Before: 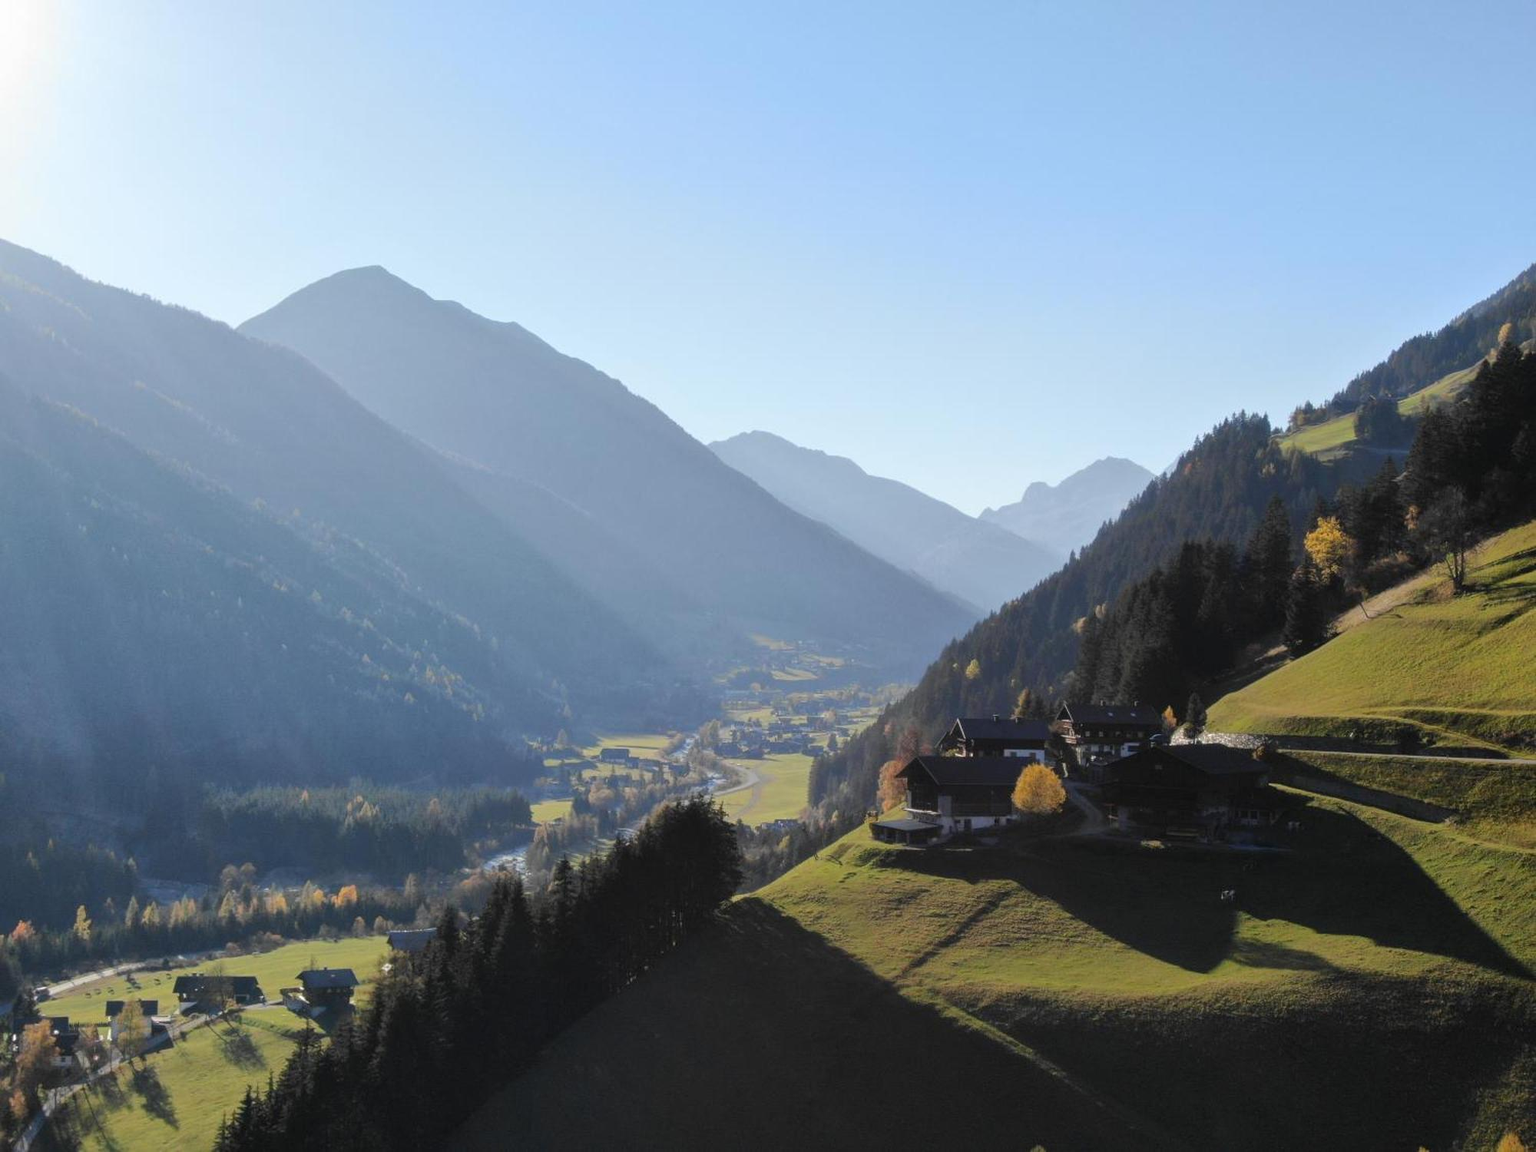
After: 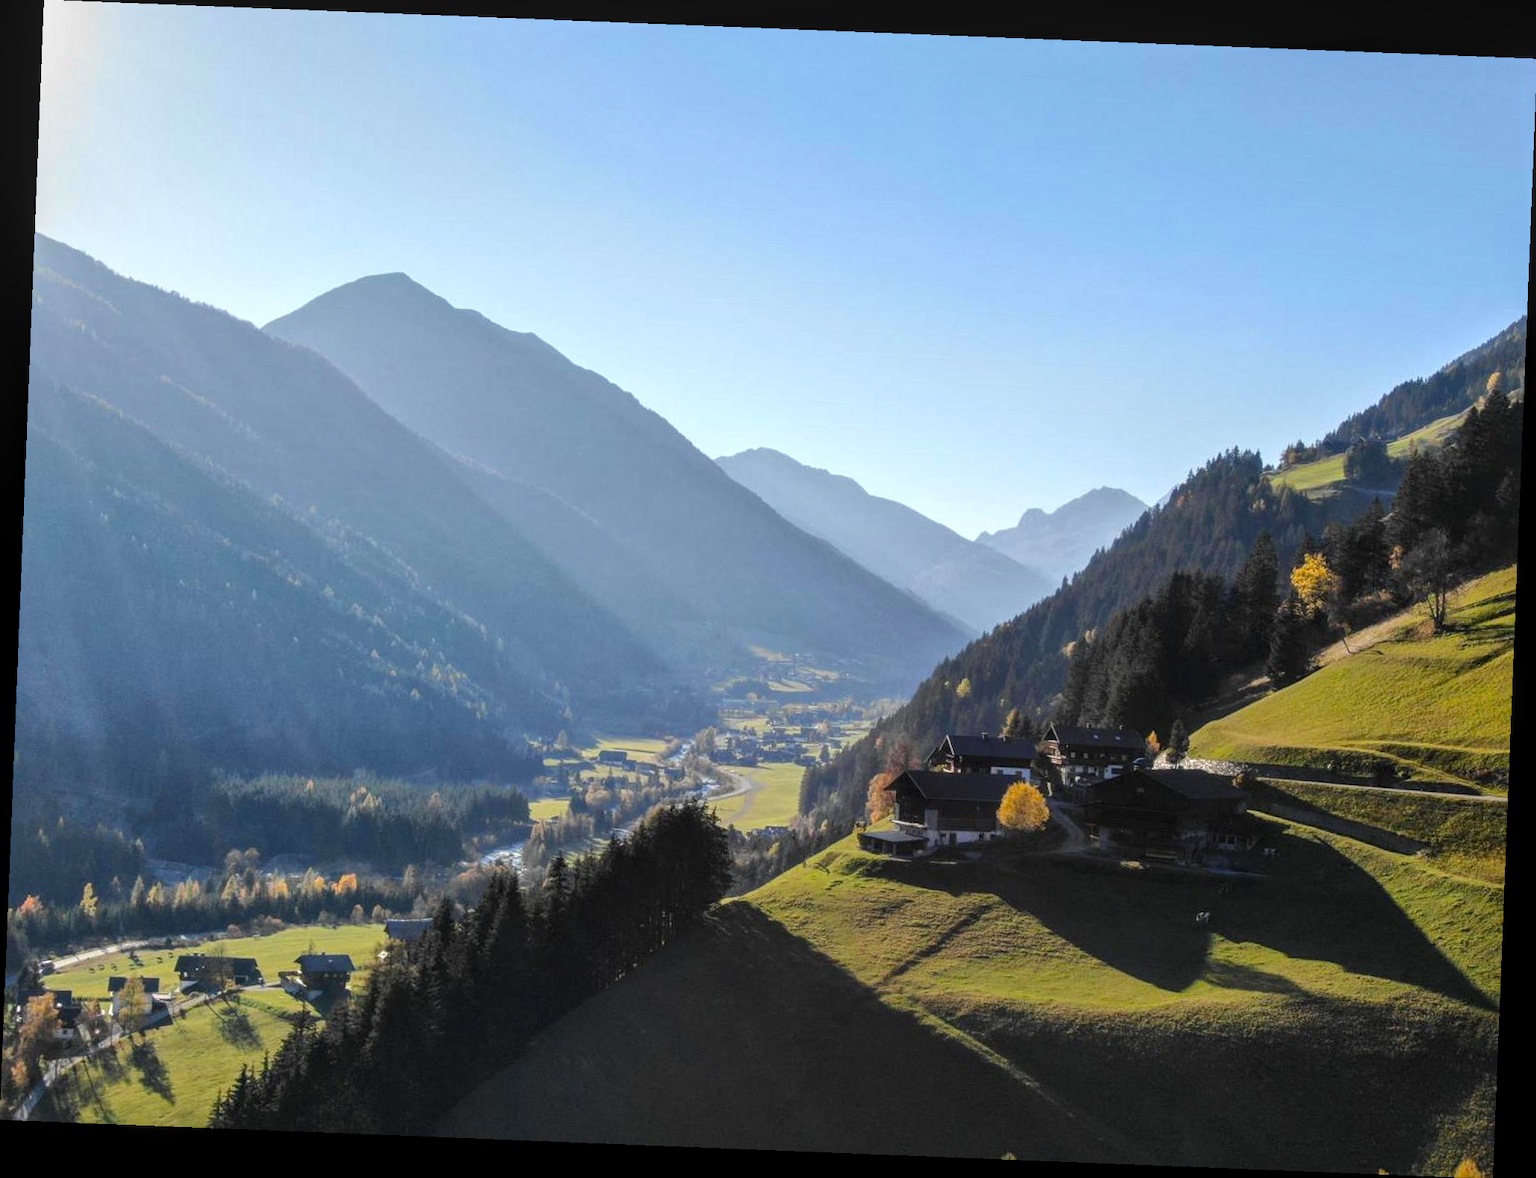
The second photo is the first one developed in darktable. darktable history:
local contrast: highlights 61%, detail 143%, midtone range 0.428
color balance rgb: linear chroma grading › global chroma 10%, perceptual saturation grading › global saturation 5%, perceptual brilliance grading › global brilliance 4%, global vibrance 7%, saturation formula JzAzBz (2021)
rotate and perspective: rotation 2.27°, automatic cropping off
